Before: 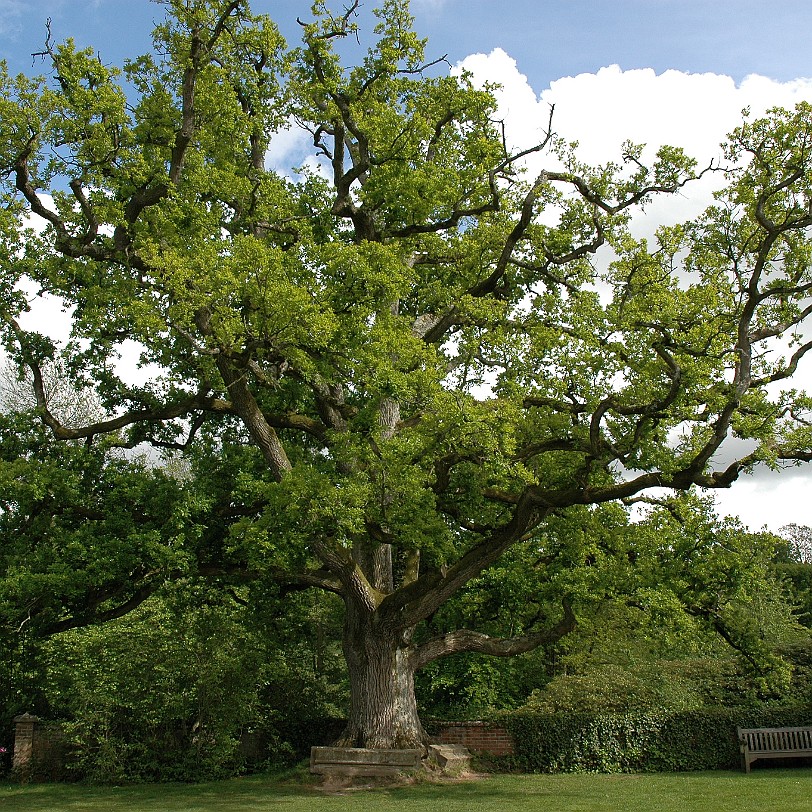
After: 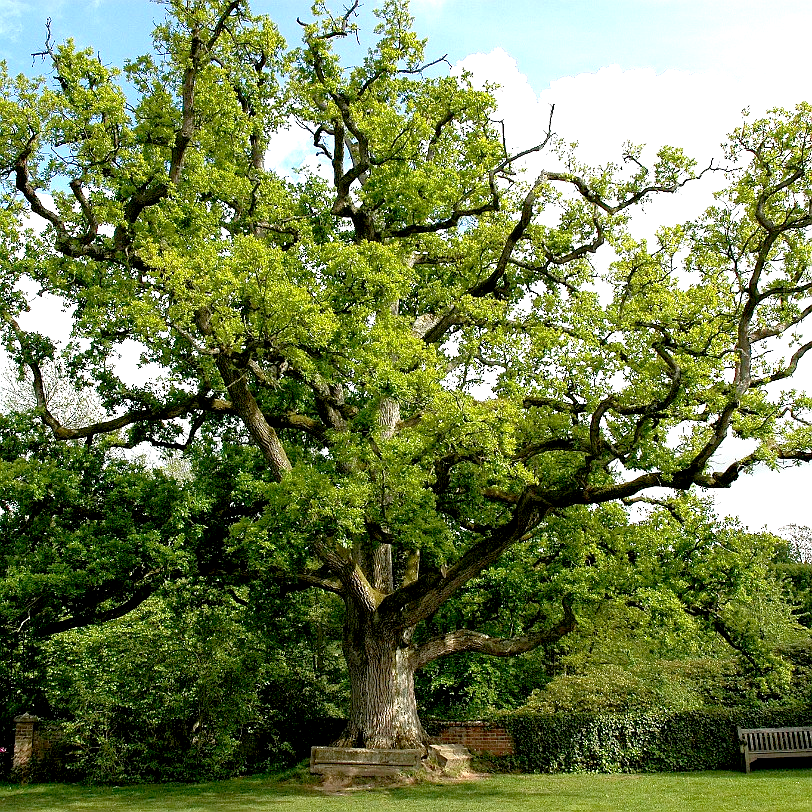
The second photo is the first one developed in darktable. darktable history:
exposure: black level correction 0.011, exposure 1.076 EV, compensate highlight preservation false
